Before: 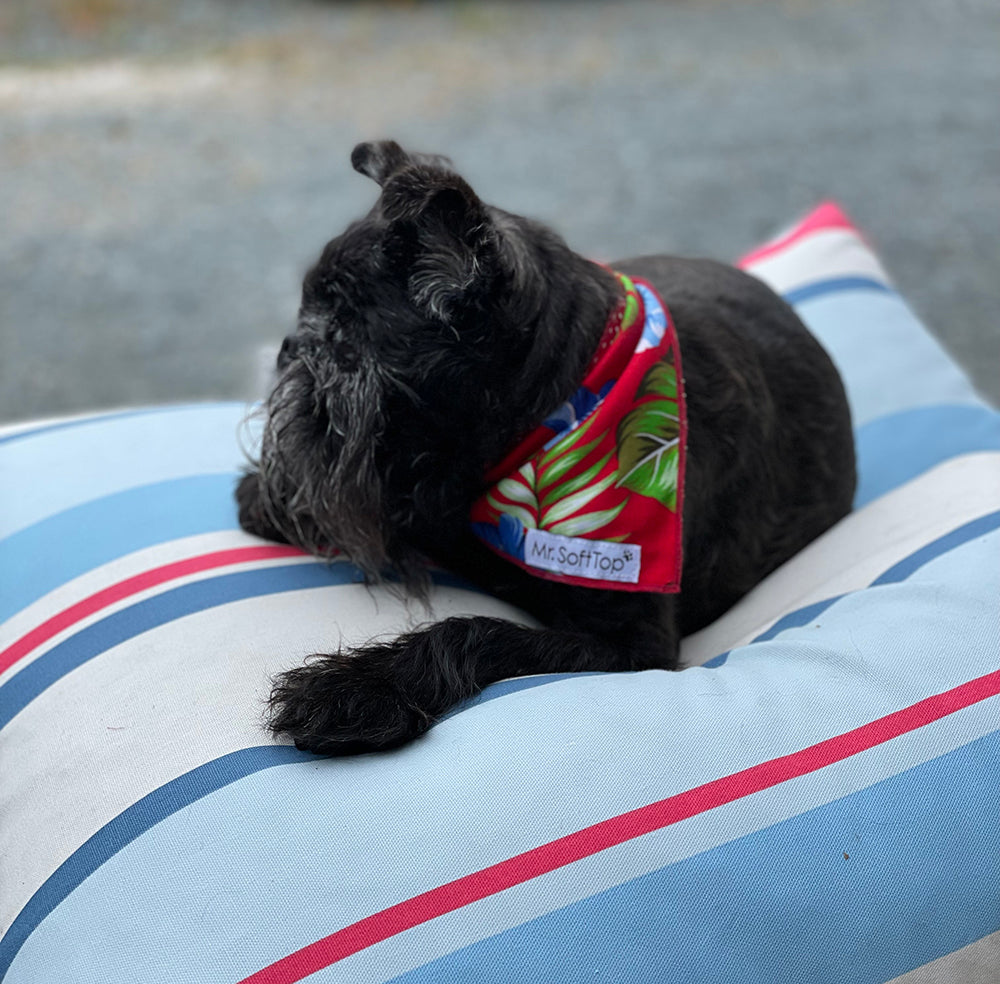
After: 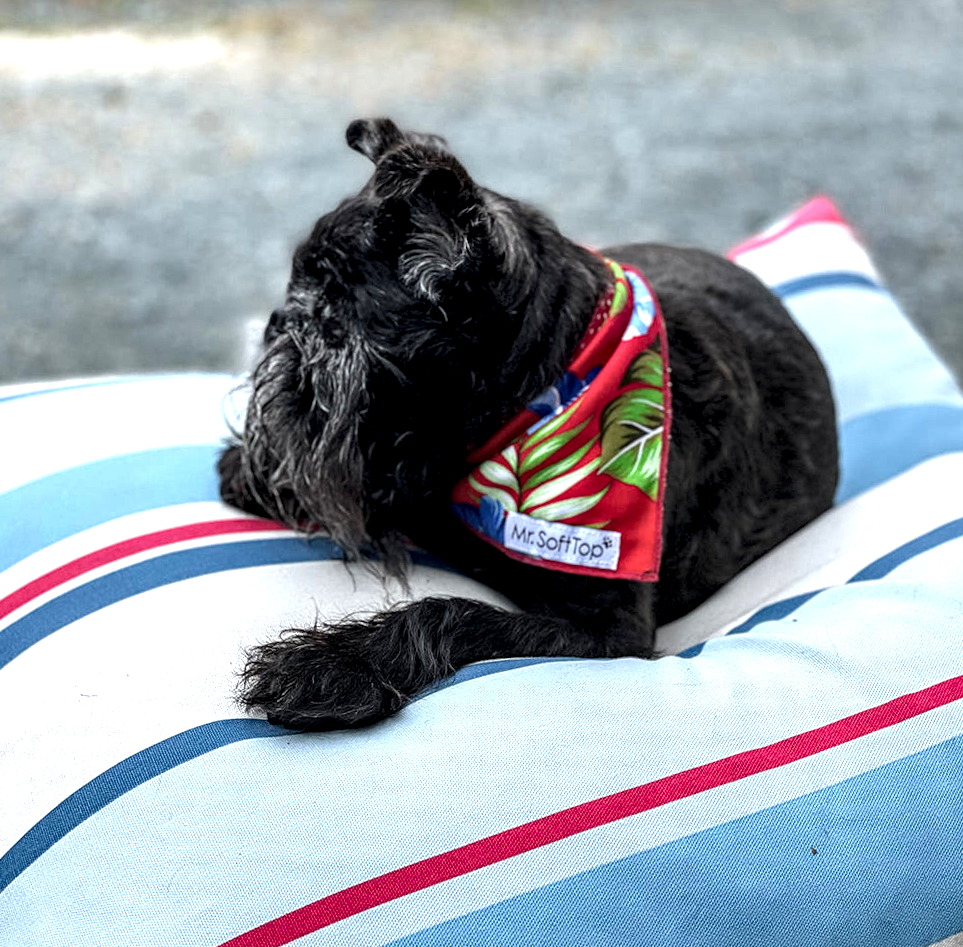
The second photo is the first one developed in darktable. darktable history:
local contrast: highlights 18%, detail 187%
crop and rotate: angle -2.18°
exposure: black level correction 0, exposure 0.689 EV, compensate exposure bias true, compensate highlight preservation false
